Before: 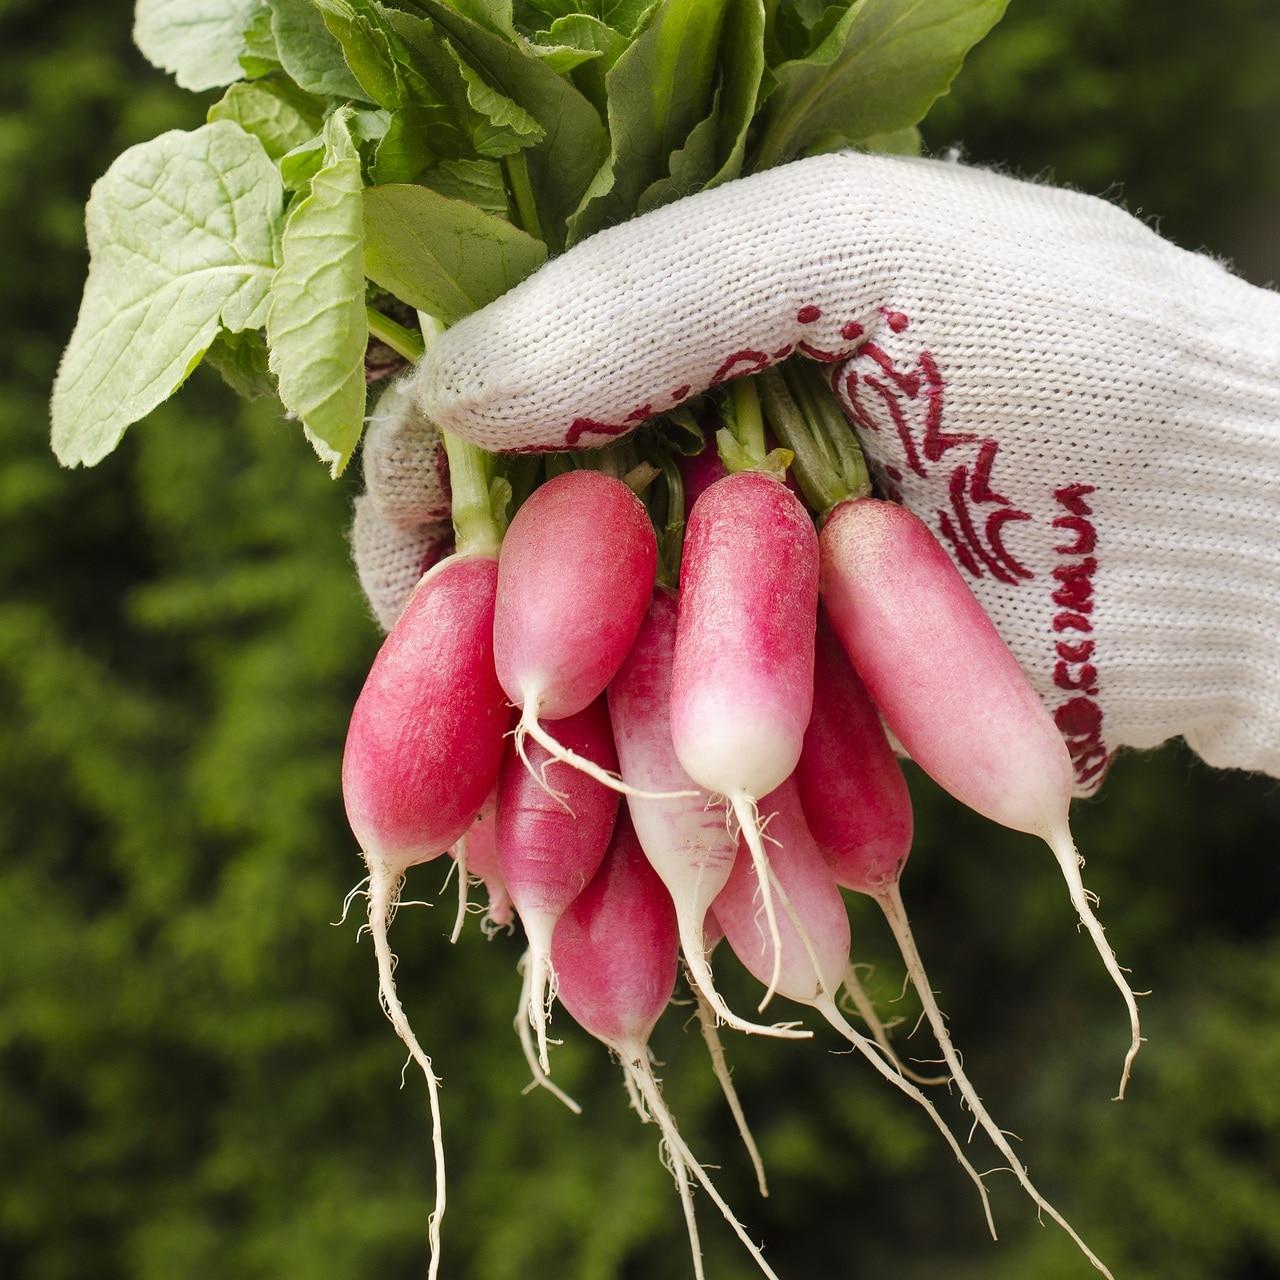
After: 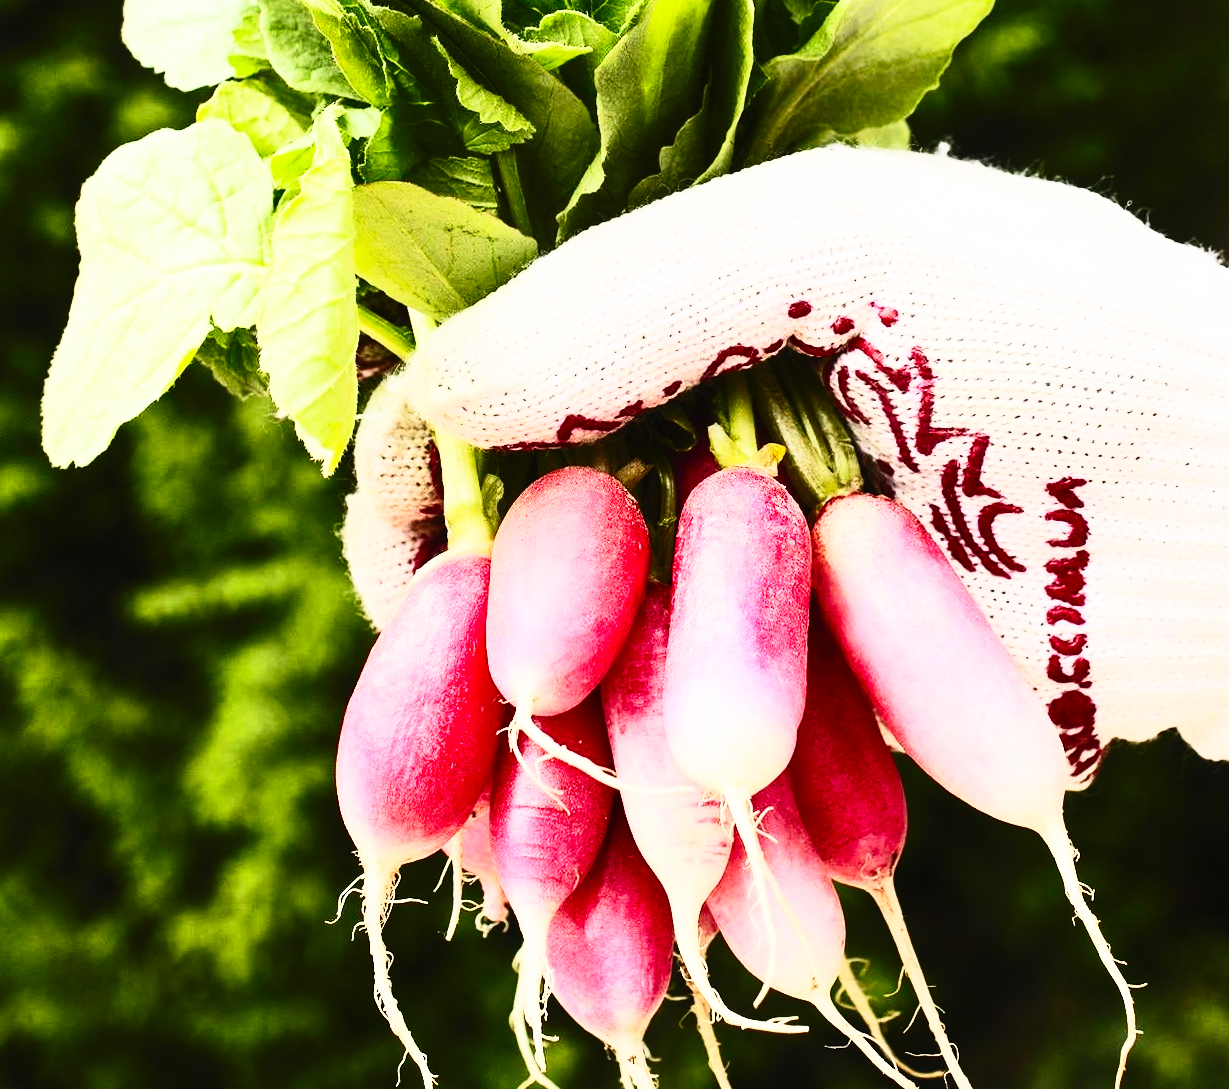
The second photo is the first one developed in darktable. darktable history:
crop and rotate: angle 0.386°, left 0.237%, right 3.07%, bottom 14.277%
base curve: curves: ch0 [(0, 0) (0.036, 0.025) (0.121, 0.166) (0.206, 0.329) (0.605, 0.79) (1, 1)], preserve colors none
contrast brightness saturation: contrast 0.629, brightness 0.323, saturation 0.143
